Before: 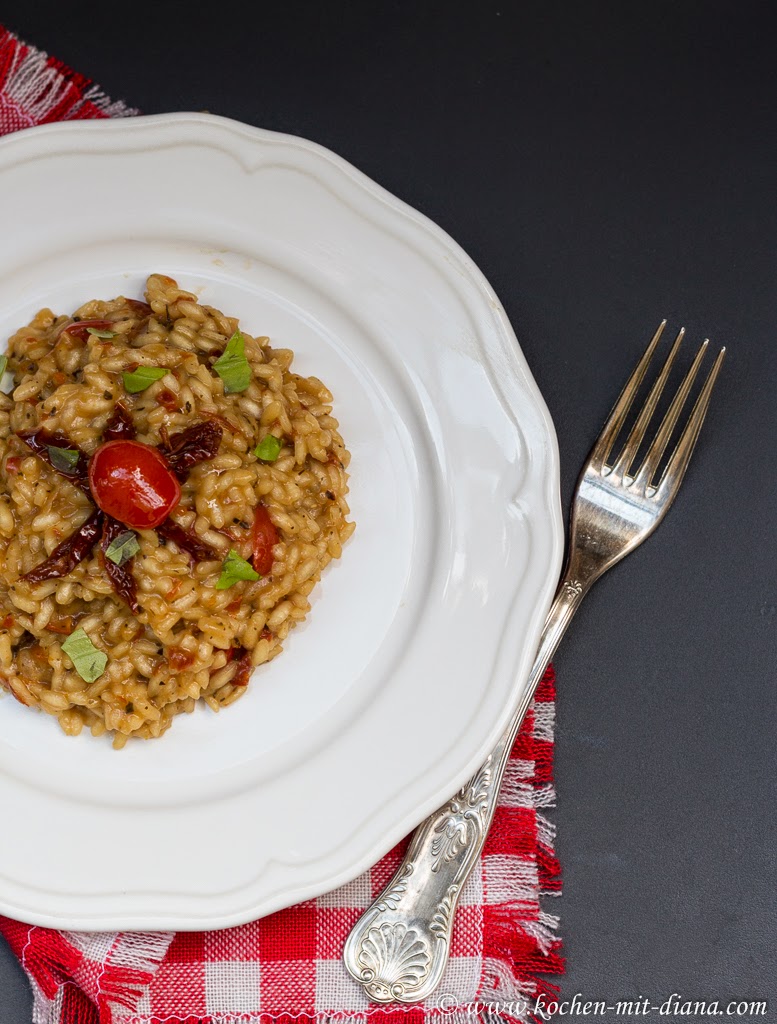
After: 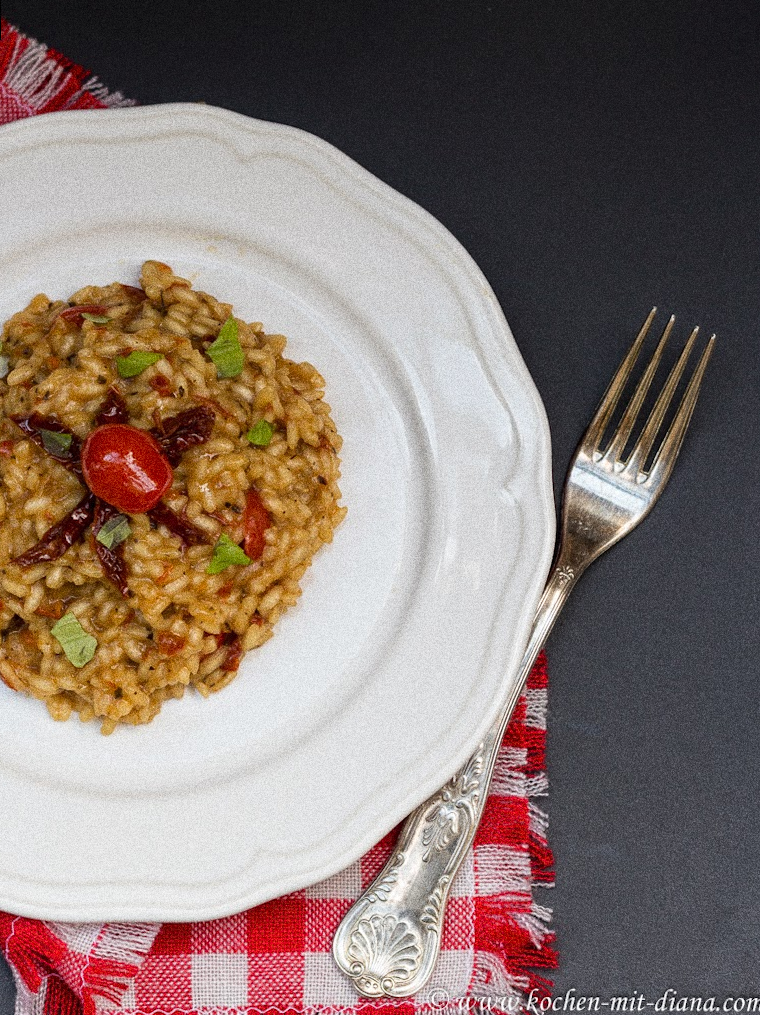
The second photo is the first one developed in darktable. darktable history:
grain: coarseness 14.49 ISO, strength 48.04%, mid-tones bias 35%
rotate and perspective: rotation 0.226°, lens shift (vertical) -0.042, crop left 0.023, crop right 0.982, crop top 0.006, crop bottom 0.994
